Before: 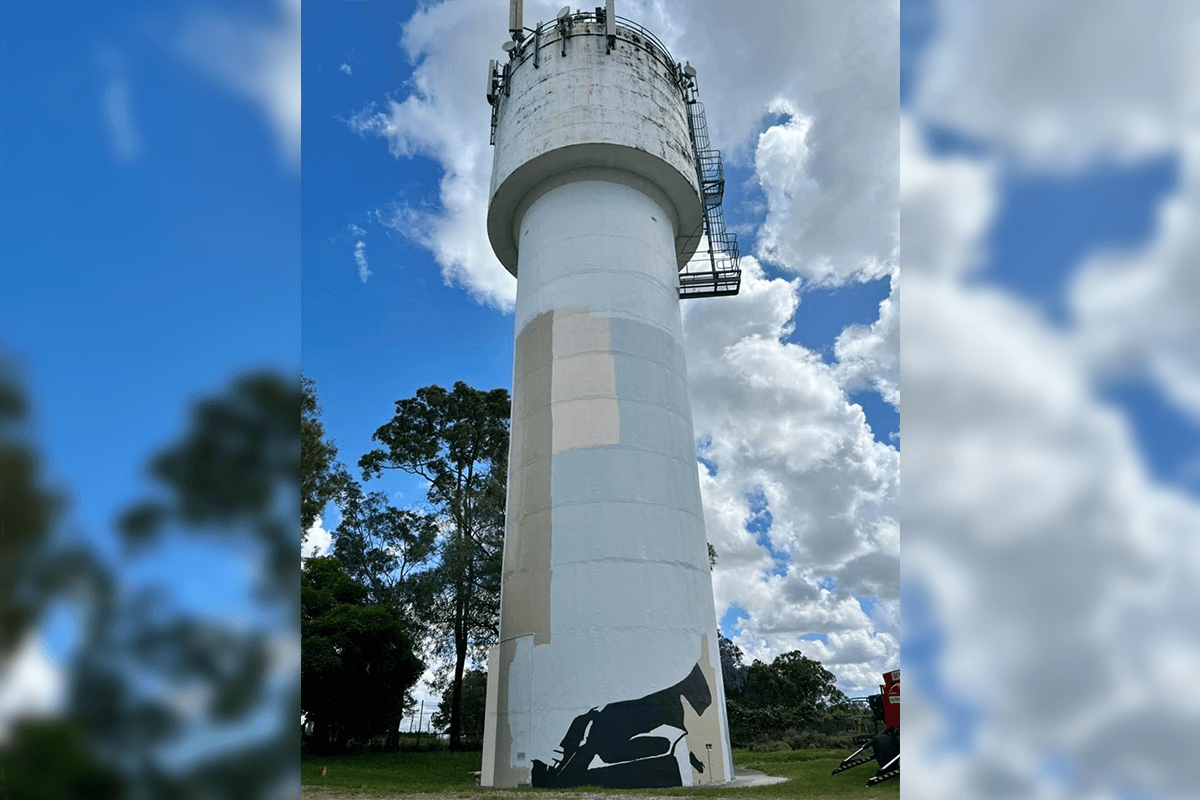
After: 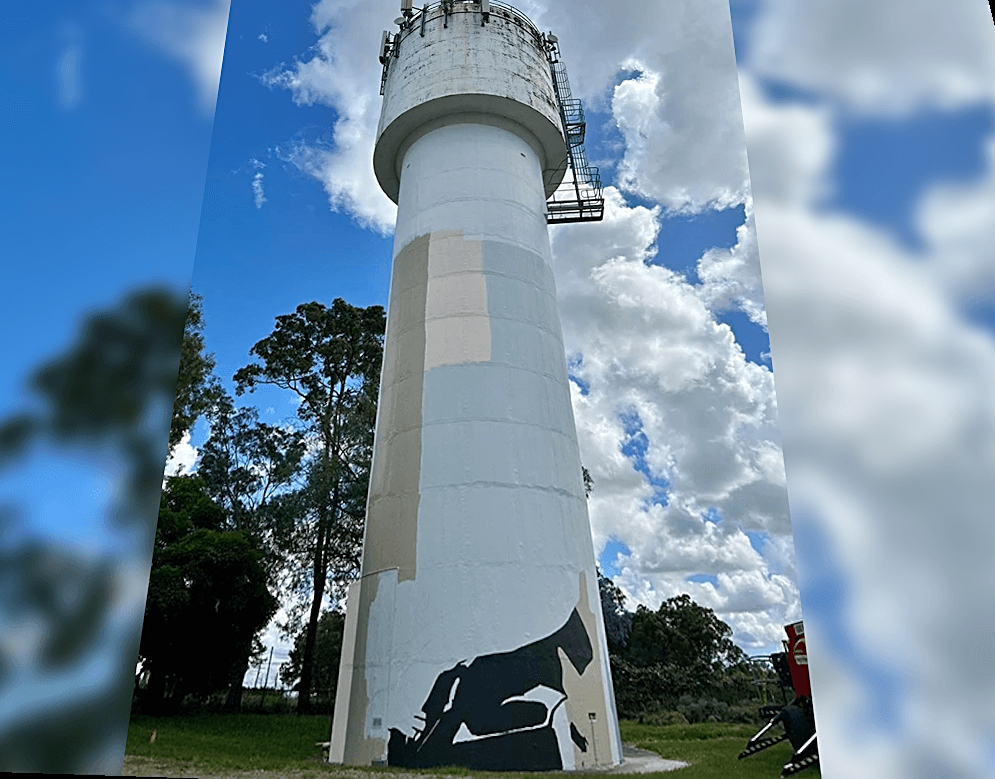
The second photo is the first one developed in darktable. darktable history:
sharpen: on, module defaults
rotate and perspective: rotation 0.72°, lens shift (vertical) -0.352, lens shift (horizontal) -0.051, crop left 0.152, crop right 0.859, crop top 0.019, crop bottom 0.964
tone equalizer: on, module defaults
